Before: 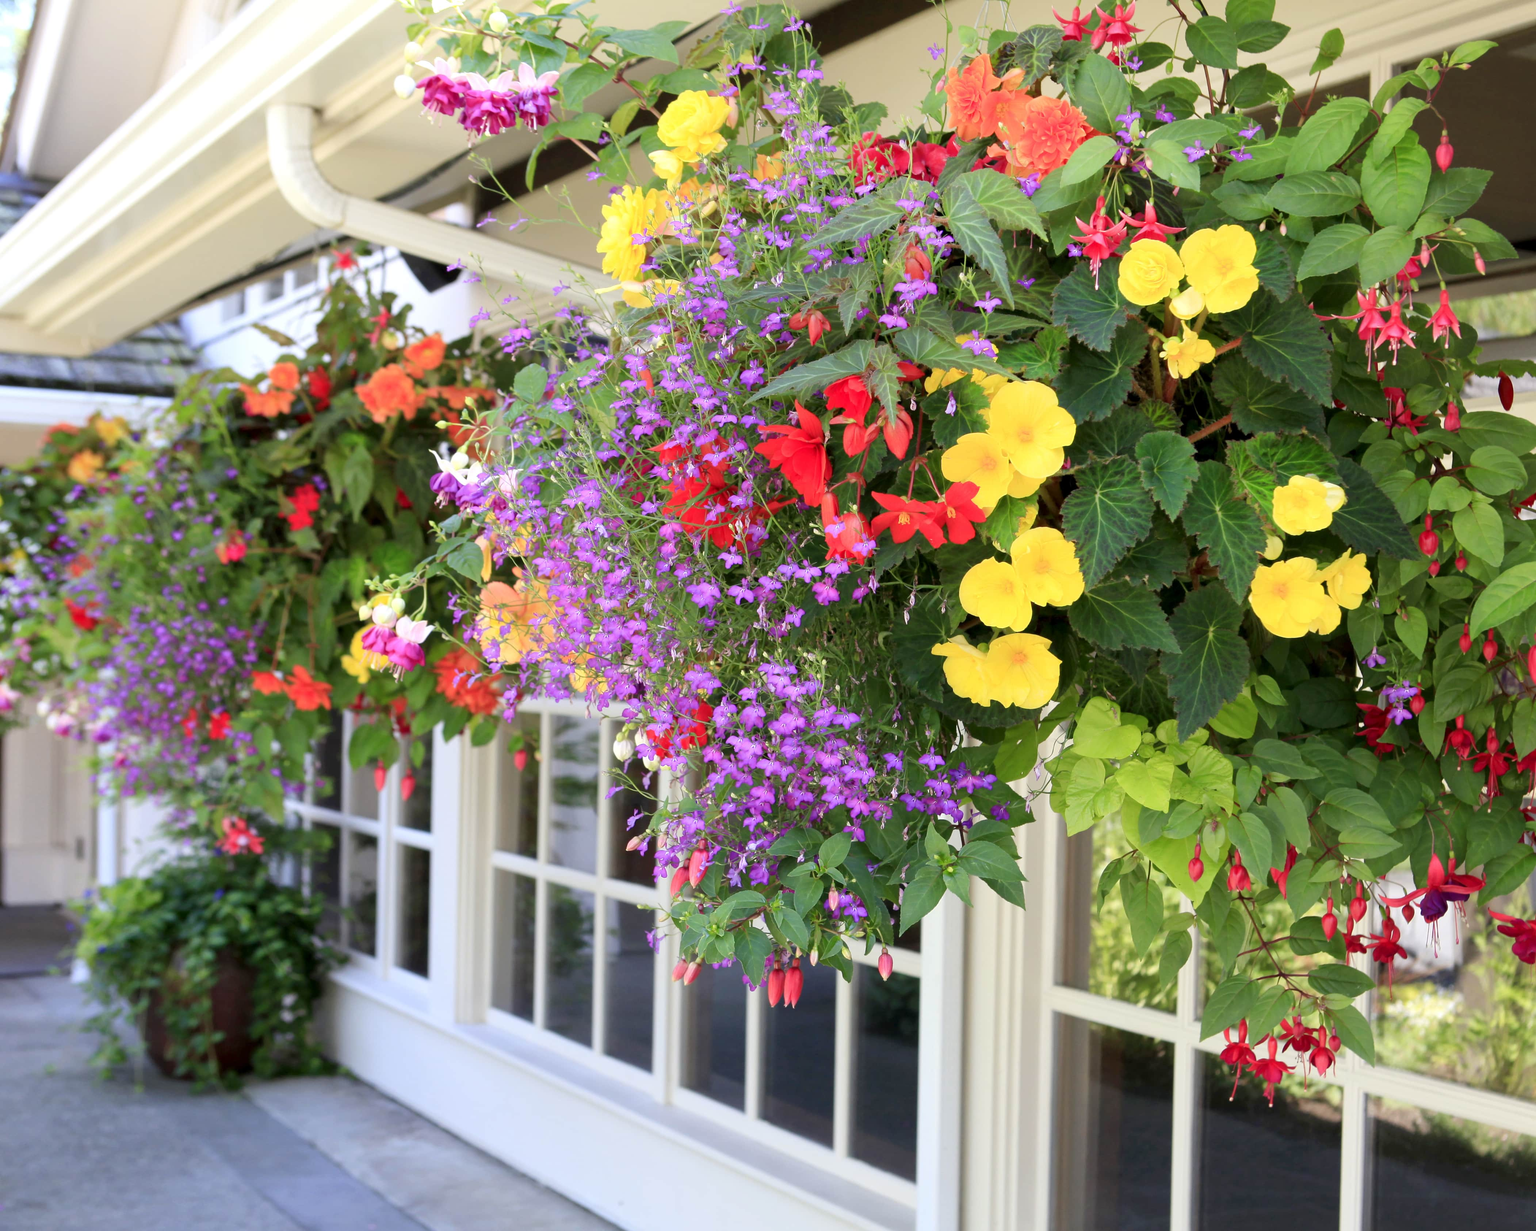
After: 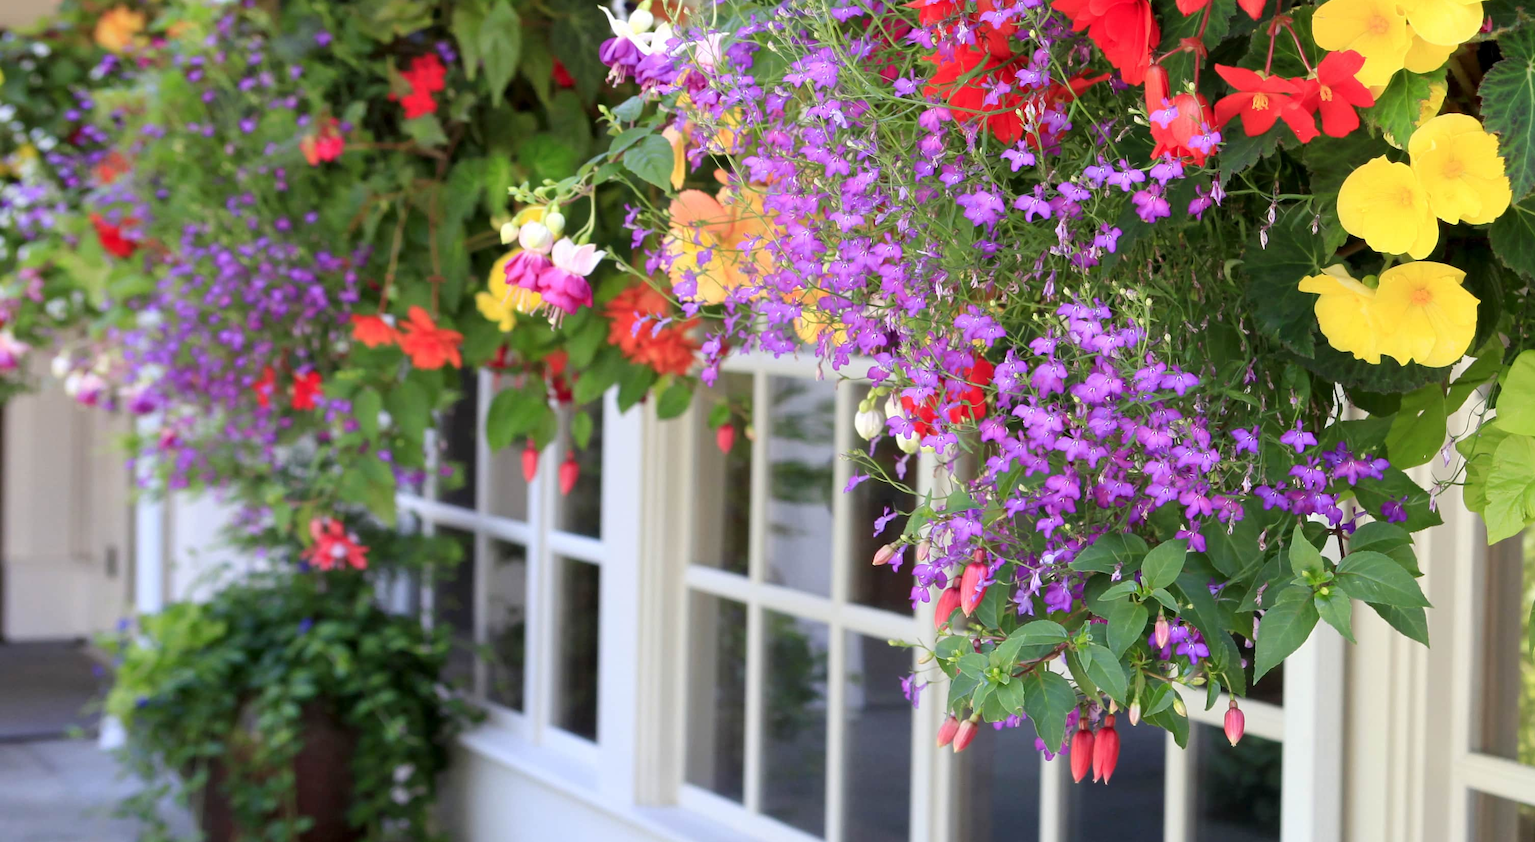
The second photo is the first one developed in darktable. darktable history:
crop: top 36.233%, right 28.225%, bottom 14.677%
